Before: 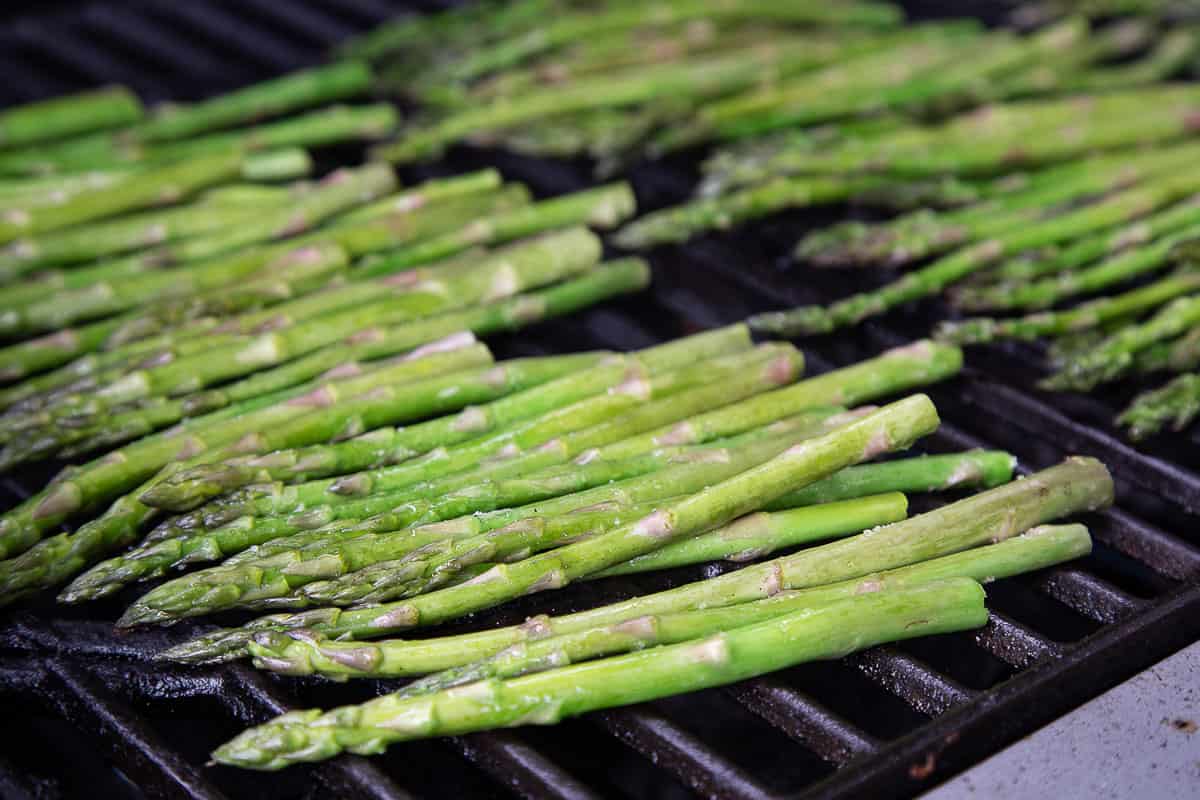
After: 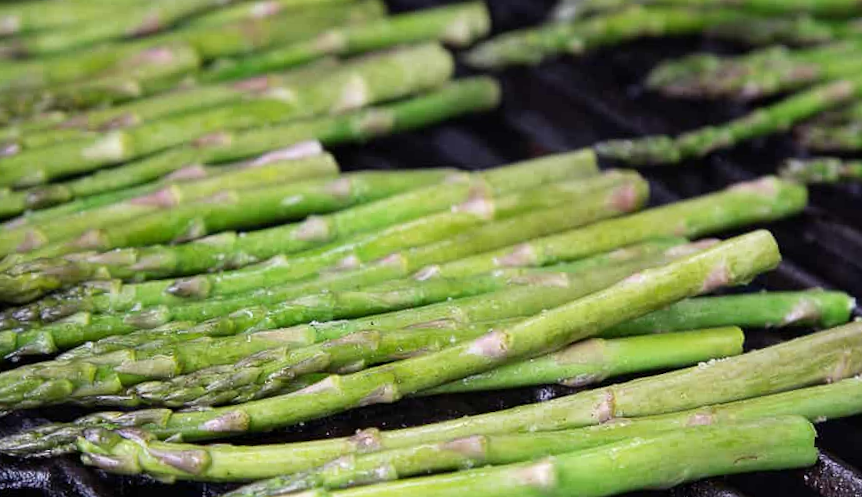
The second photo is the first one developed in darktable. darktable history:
crop and rotate: angle -3.39°, left 9.881%, top 20.576%, right 11.977%, bottom 11.8%
